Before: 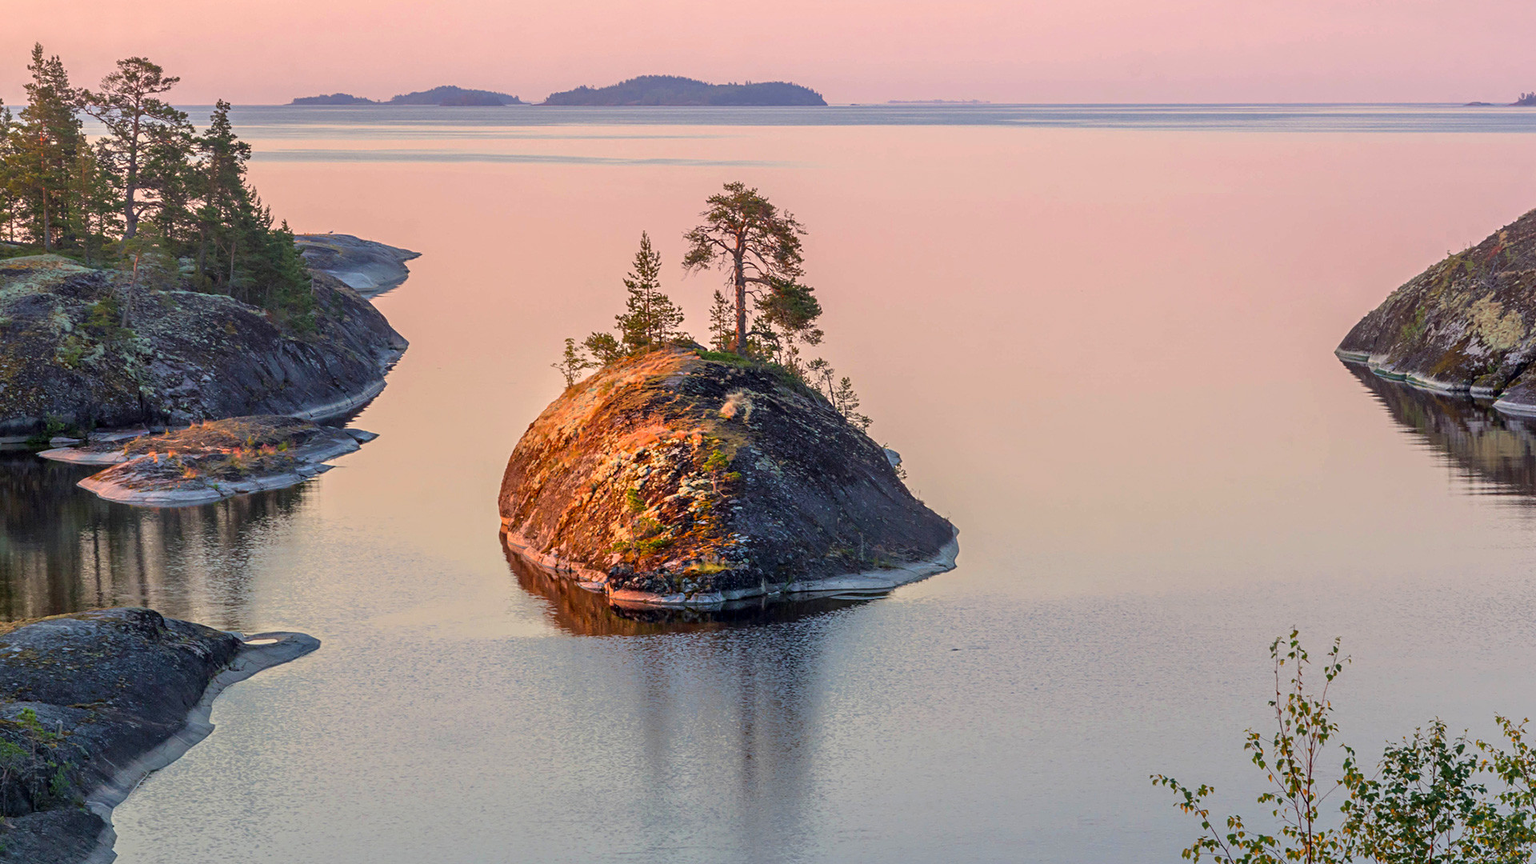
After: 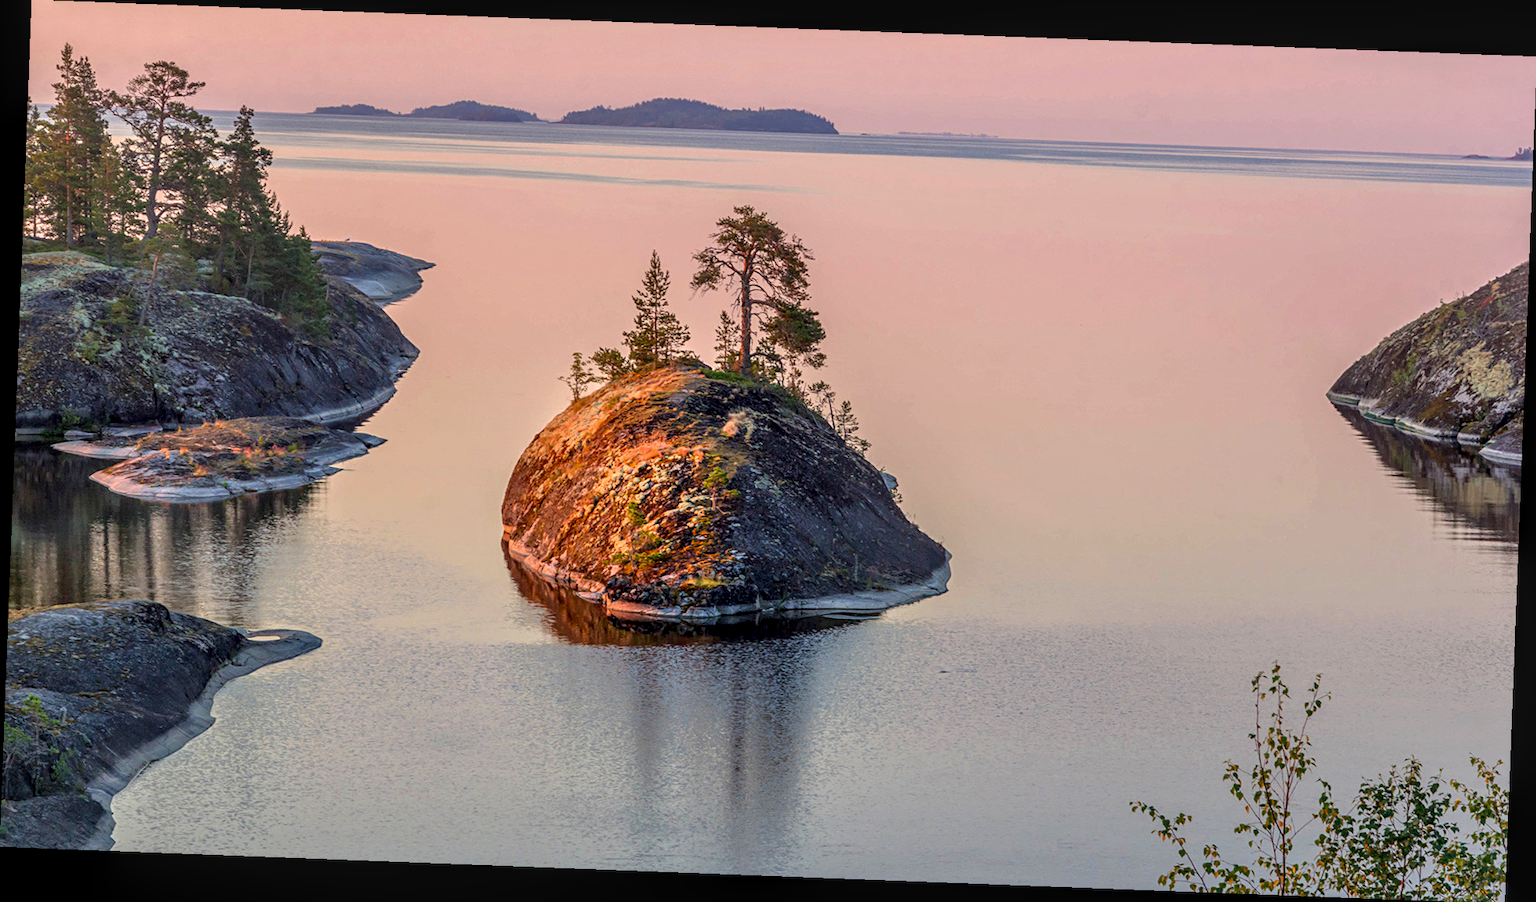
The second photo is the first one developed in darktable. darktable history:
rotate and perspective: rotation 2.17°, automatic cropping off
local contrast: detail 130%
